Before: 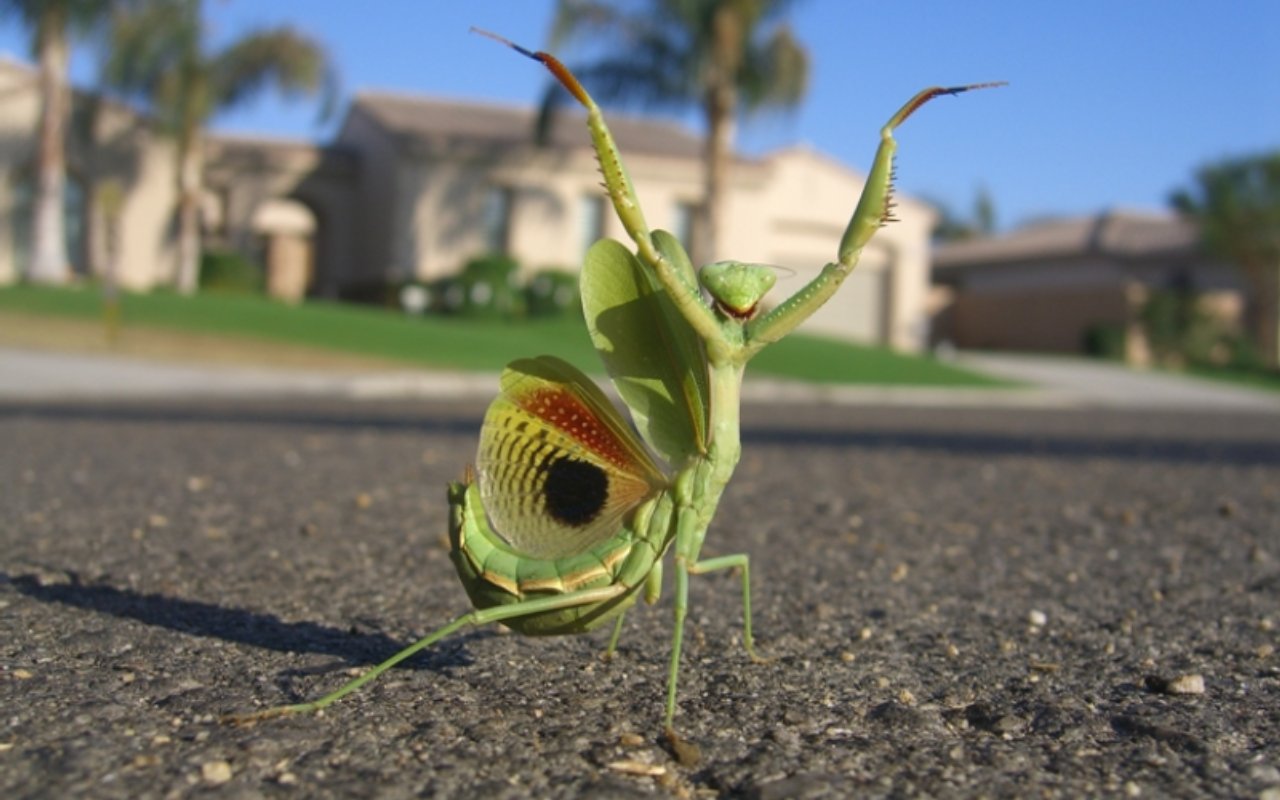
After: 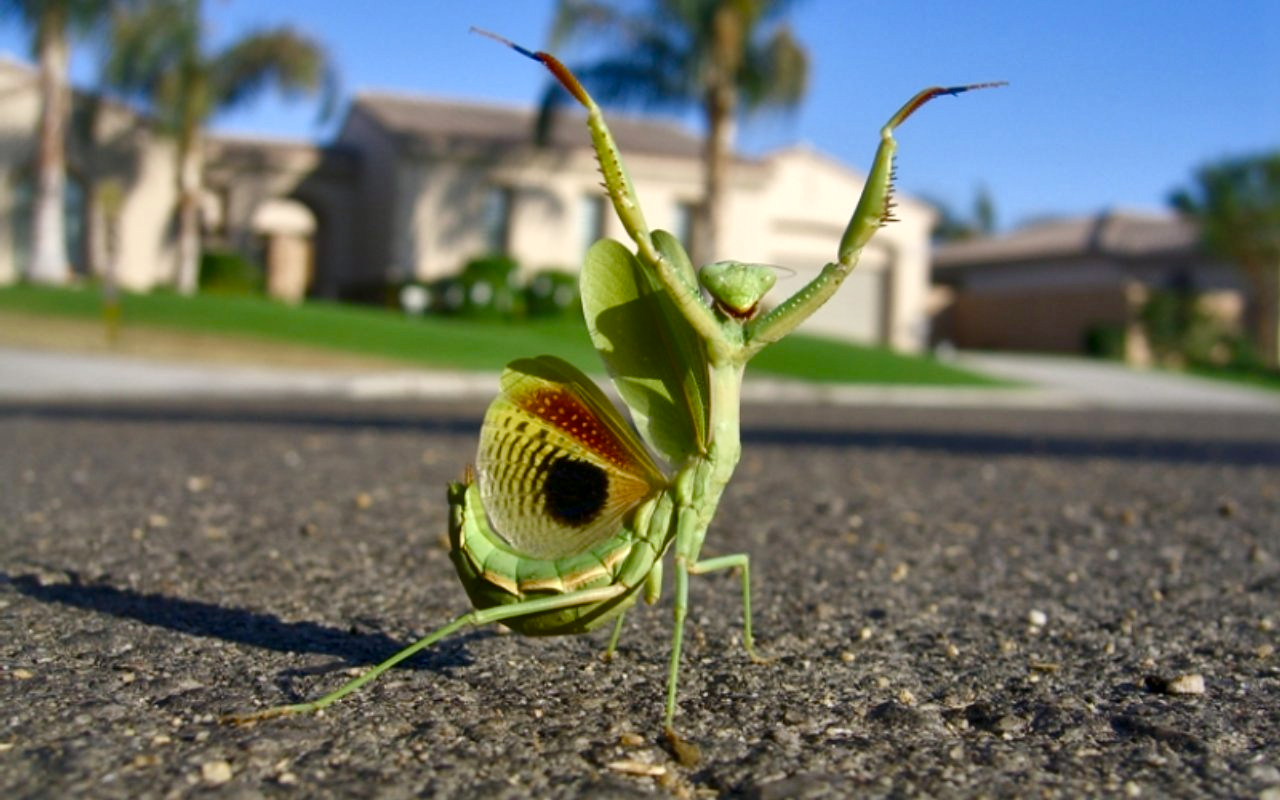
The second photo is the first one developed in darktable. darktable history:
white balance: red 0.986, blue 1.01
local contrast: mode bilateral grid, contrast 50, coarseness 50, detail 150%, midtone range 0.2
color balance rgb: perceptual saturation grading › global saturation 20%, perceptual saturation grading › highlights -25%, perceptual saturation grading › shadows 50%
